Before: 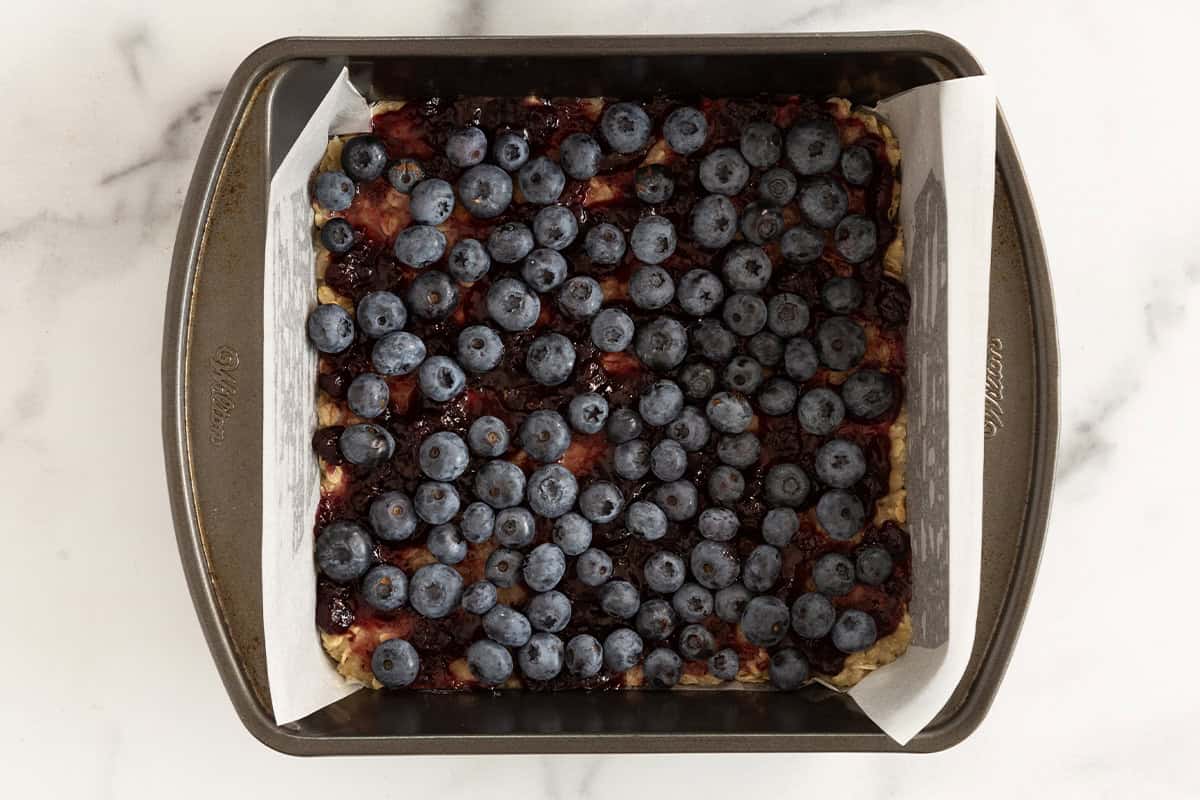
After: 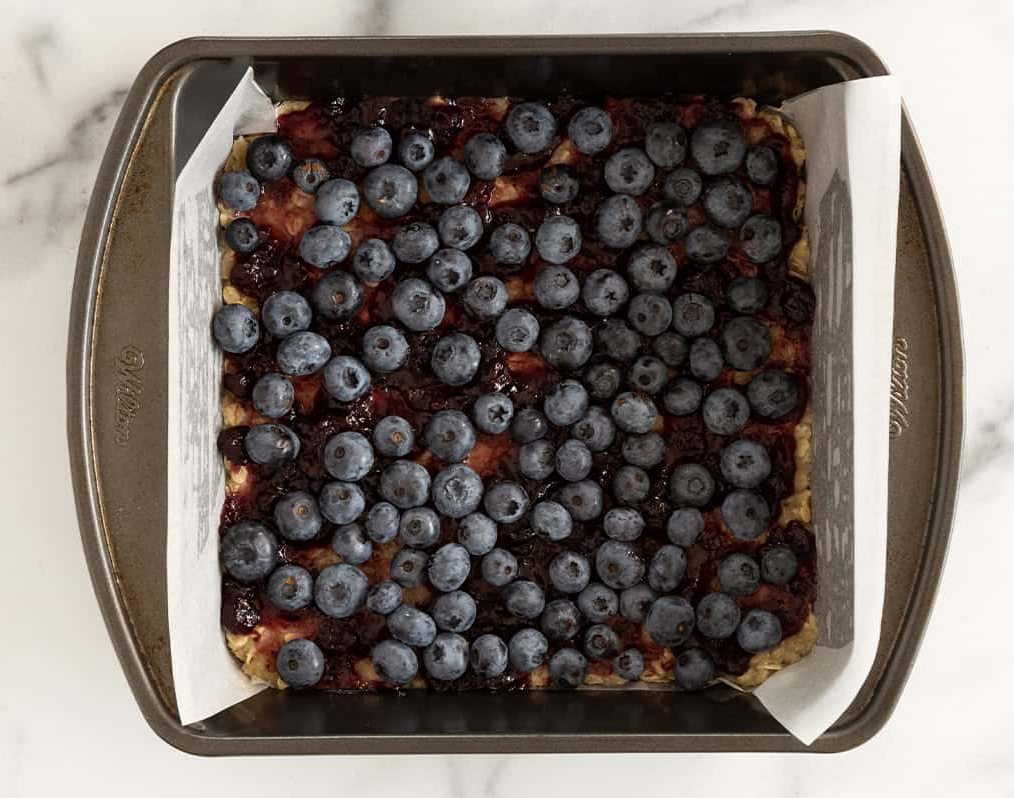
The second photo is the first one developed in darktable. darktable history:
local contrast: mode bilateral grid, contrast 9, coarseness 25, detail 115%, midtone range 0.2
crop: left 7.999%, right 7.481%
